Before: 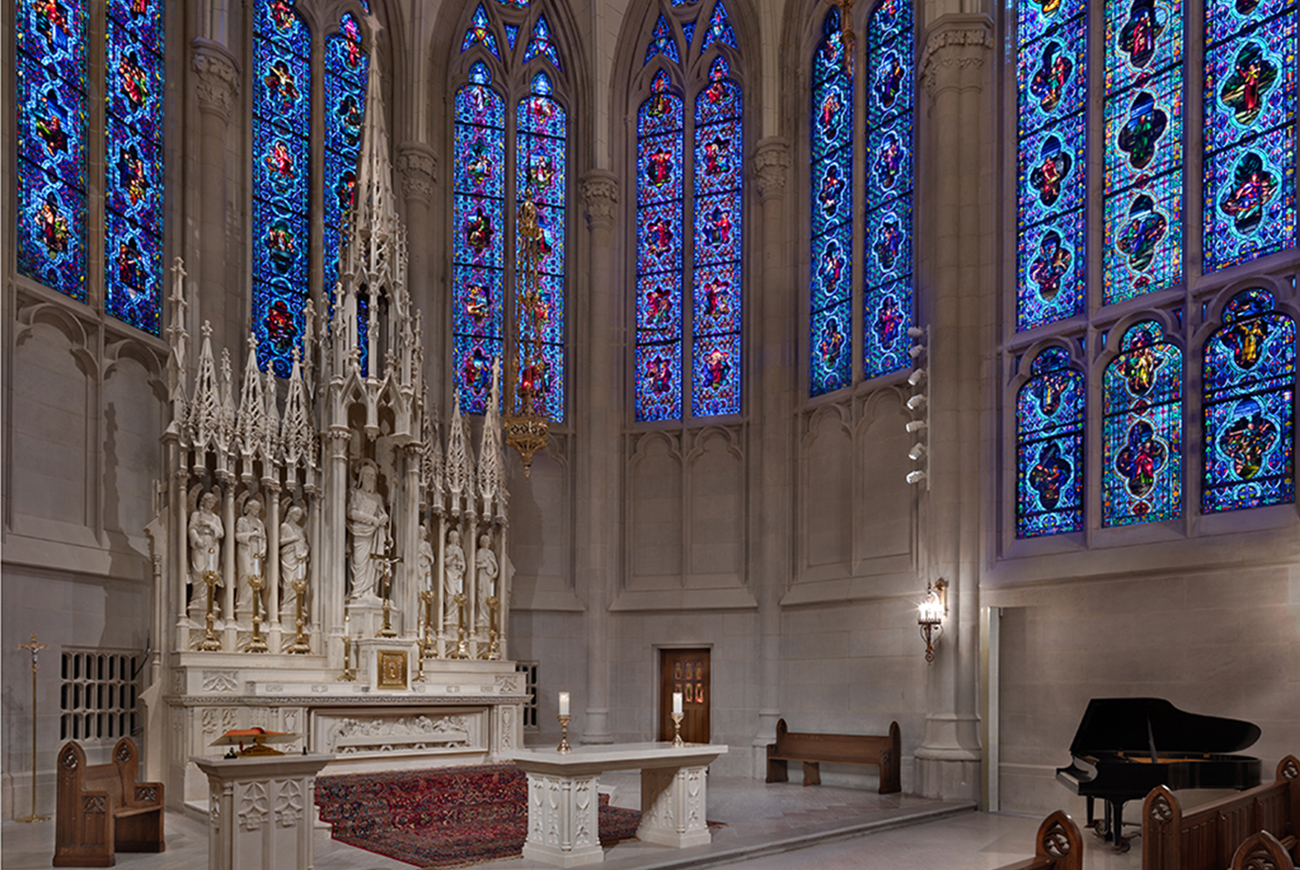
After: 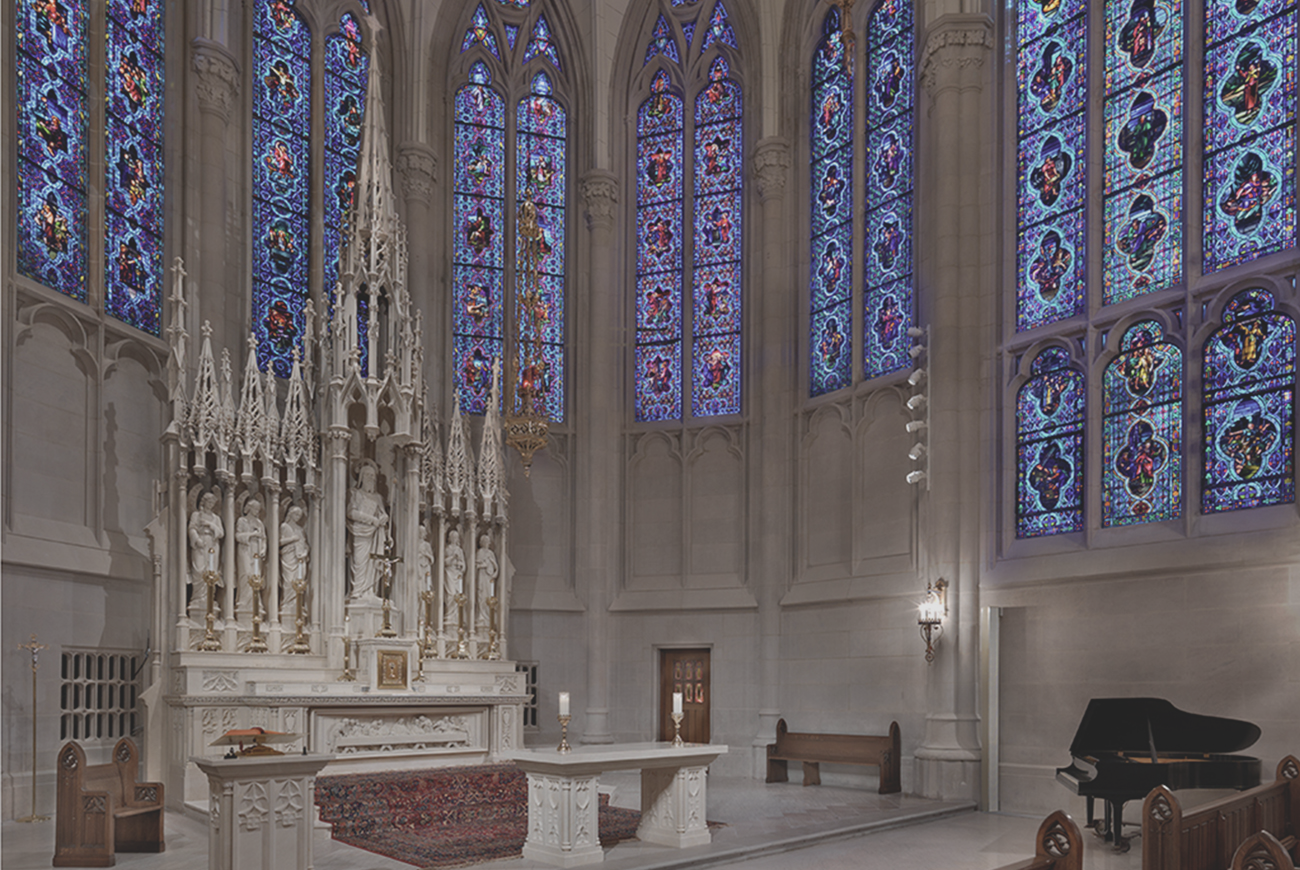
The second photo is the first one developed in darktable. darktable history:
contrast brightness saturation: contrast -0.27, saturation -0.449
exposure: exposure 0.151 EV, compensate exposure bias true, compensate highlight preservation false
